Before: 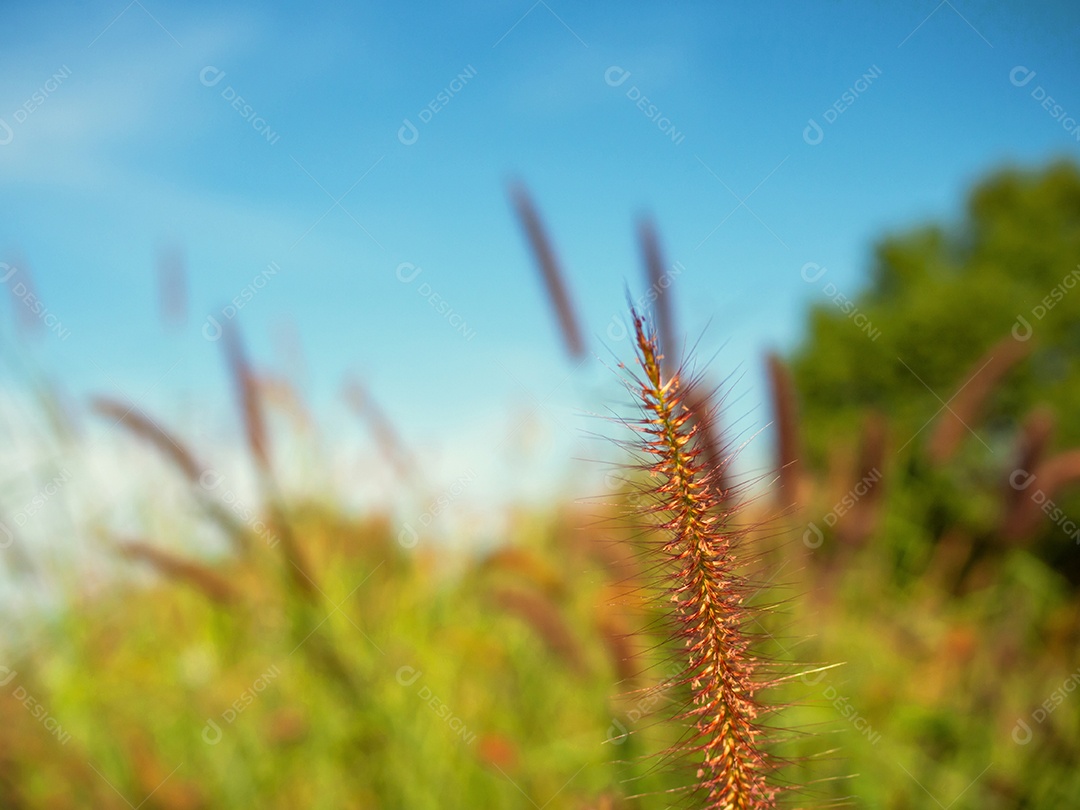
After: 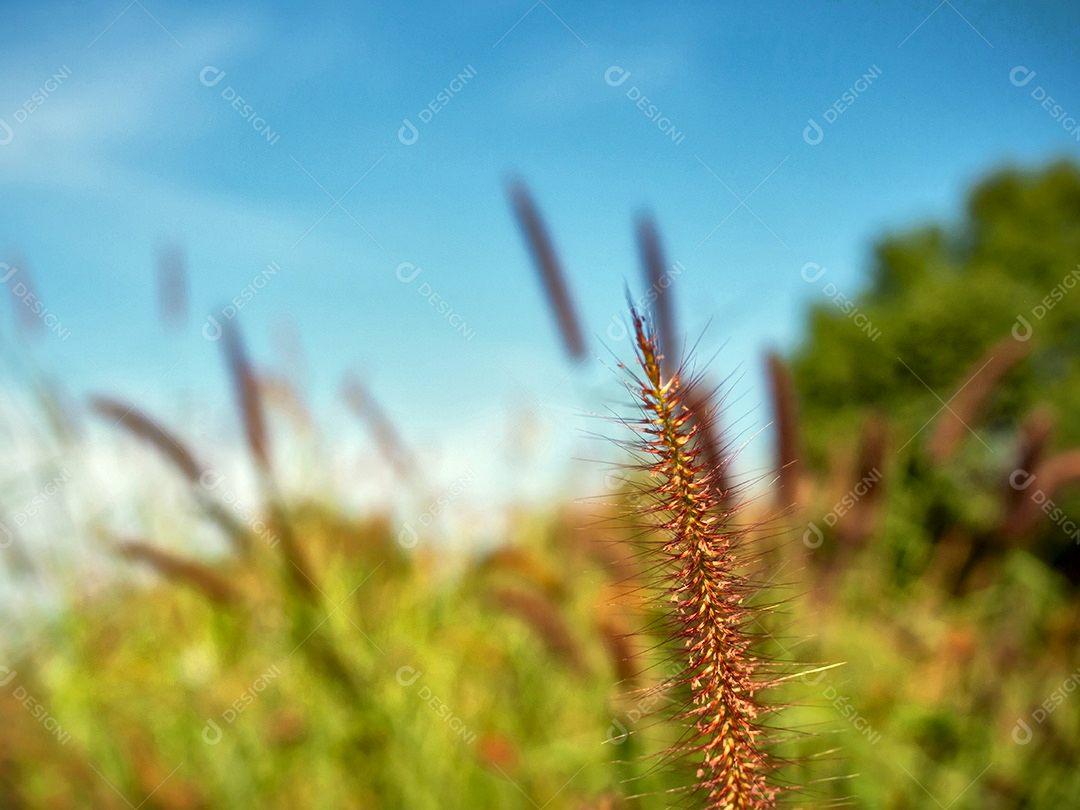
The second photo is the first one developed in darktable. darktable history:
local contrast: mode bilateral grid, contrast 19, coarseness 50, detail 162%, midtone range 0.2
